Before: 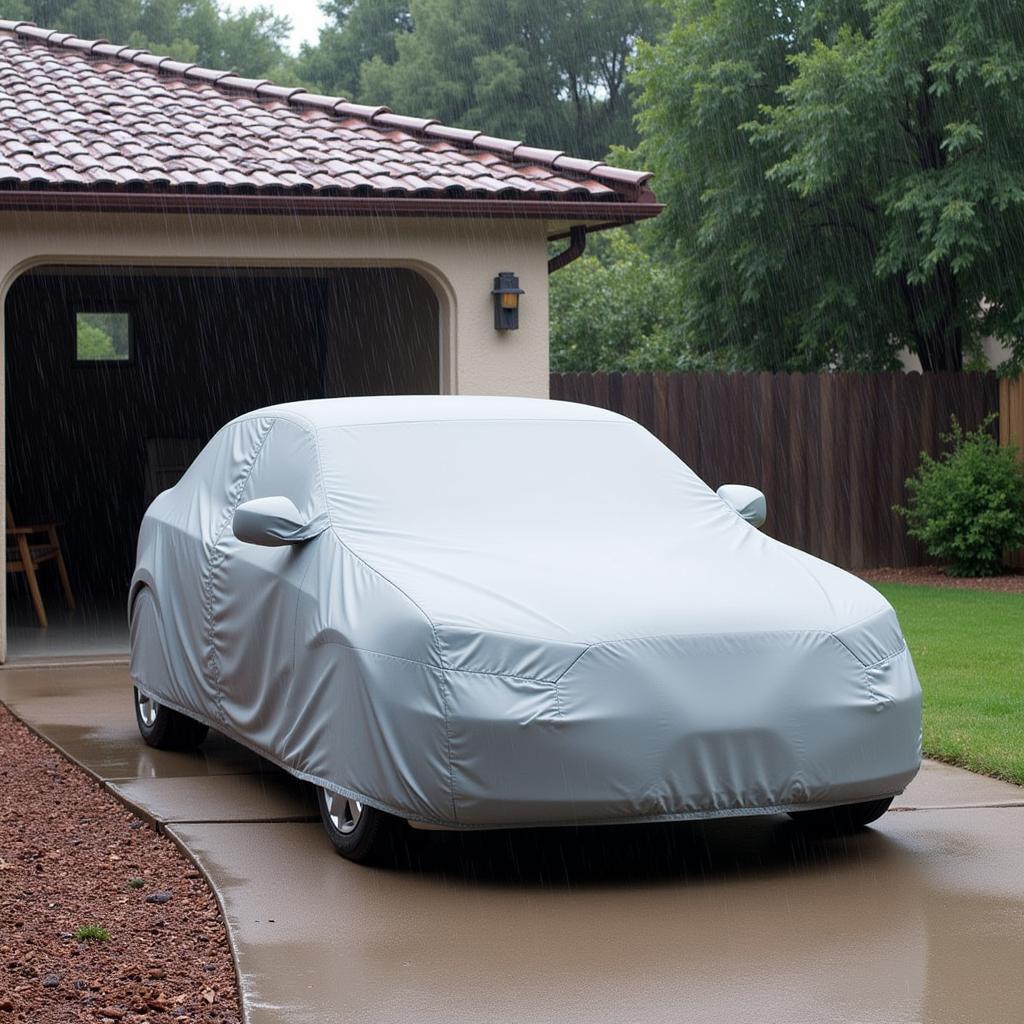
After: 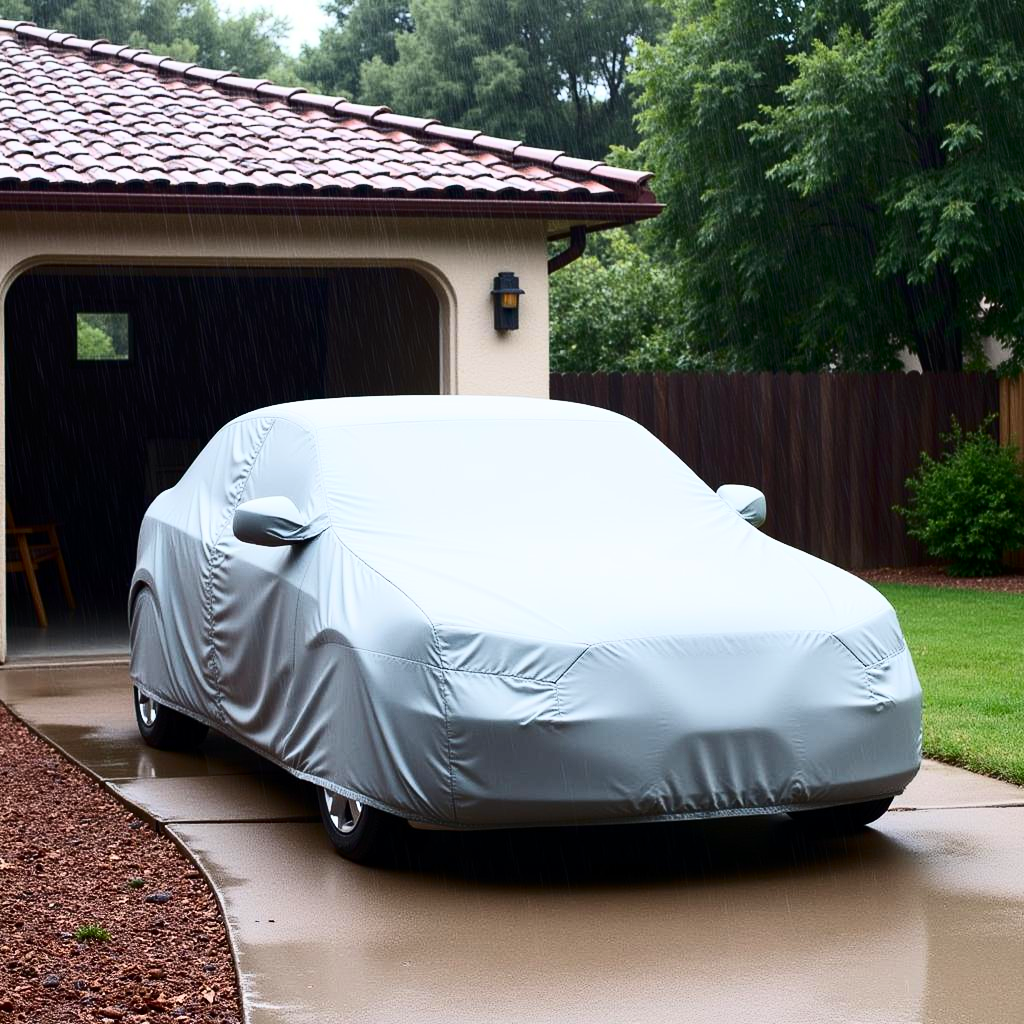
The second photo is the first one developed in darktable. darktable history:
contrast brightness saturation: contrast 0.396, brightness 0.054, saturation 0.252
